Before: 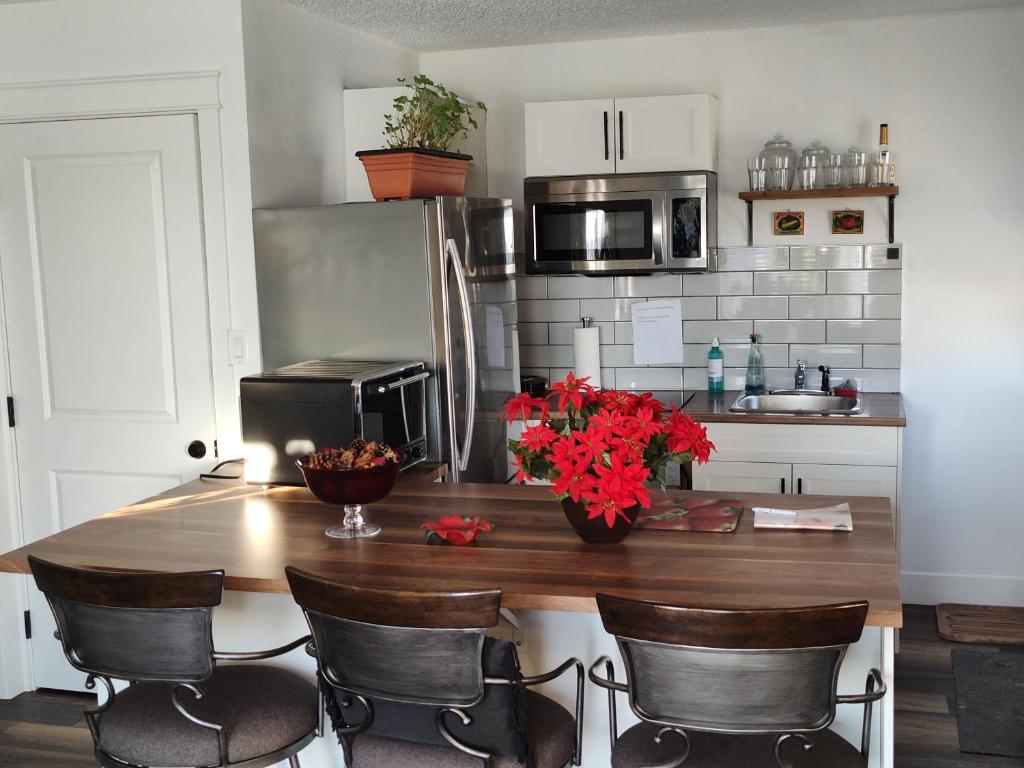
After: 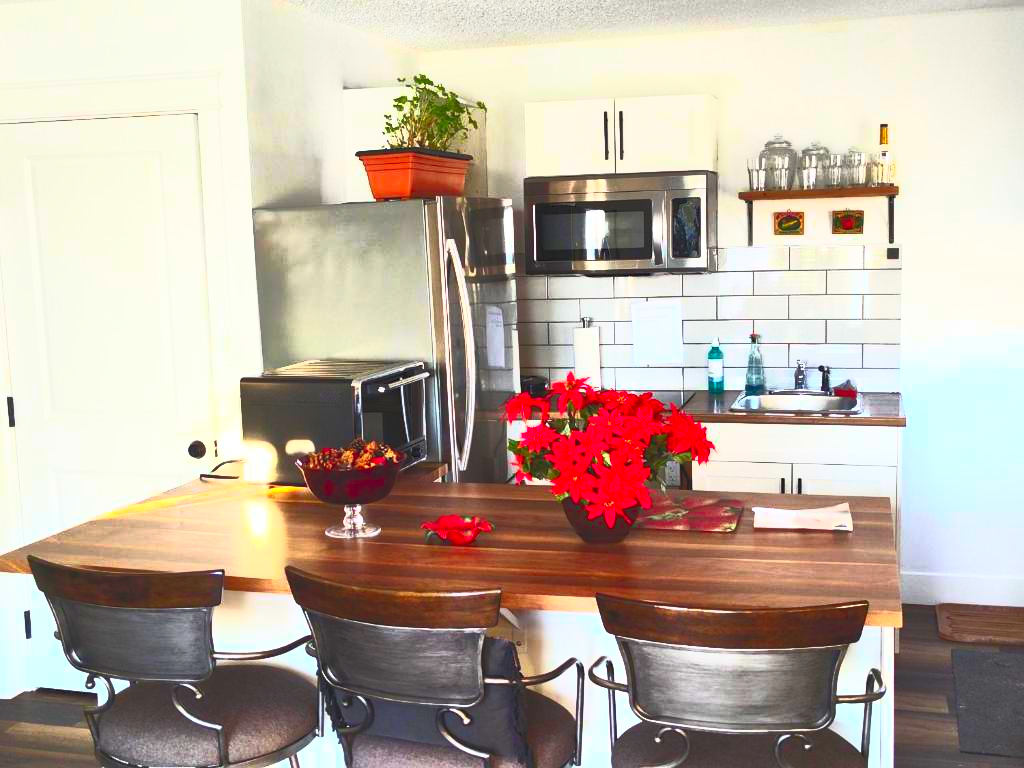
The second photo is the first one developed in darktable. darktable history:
contrast brightness saturation: contrast 0.984, brightness 0.993, saturation 0.993
shadows and highlights: on, module defaults
